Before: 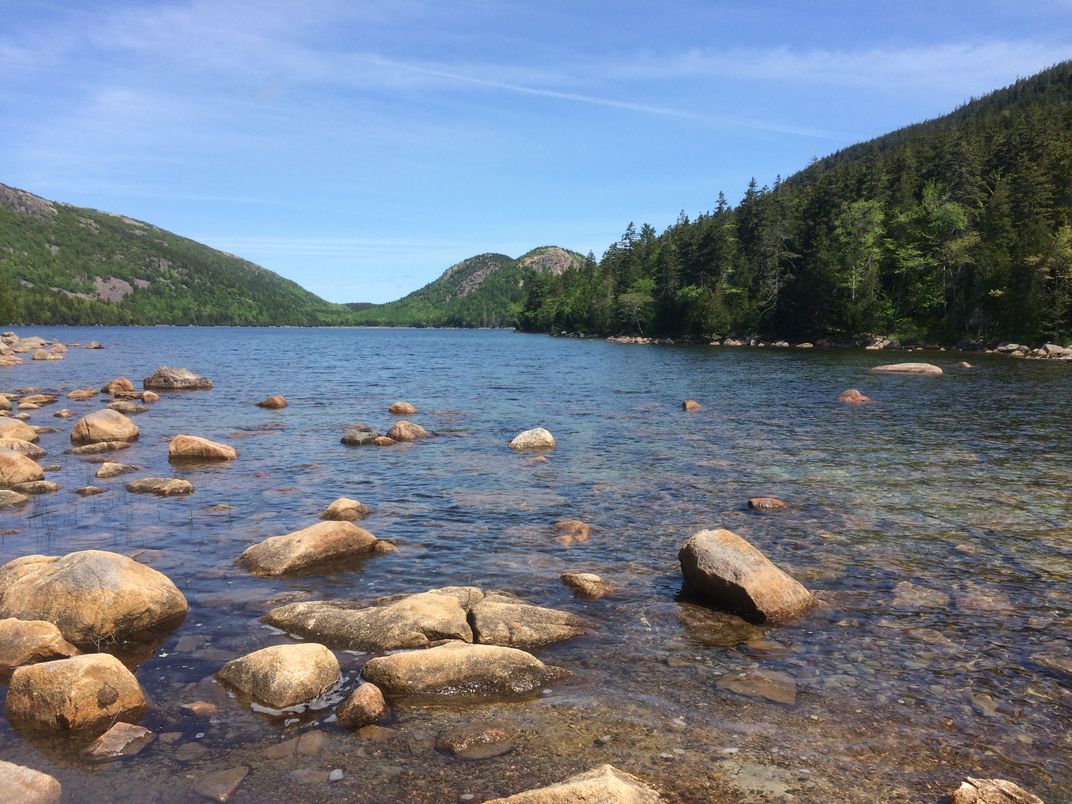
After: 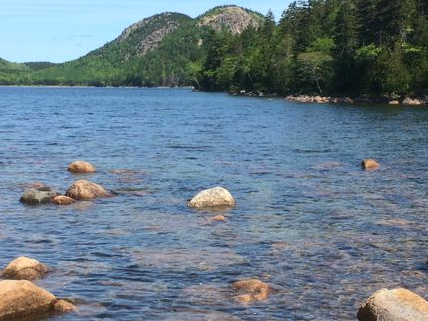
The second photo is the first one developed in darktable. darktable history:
crop: left 30%, top 30%, right 30%, bottom 30%
contrast brightness saturation: contrast 0.1, brightness 0.03, saturation 0.09
